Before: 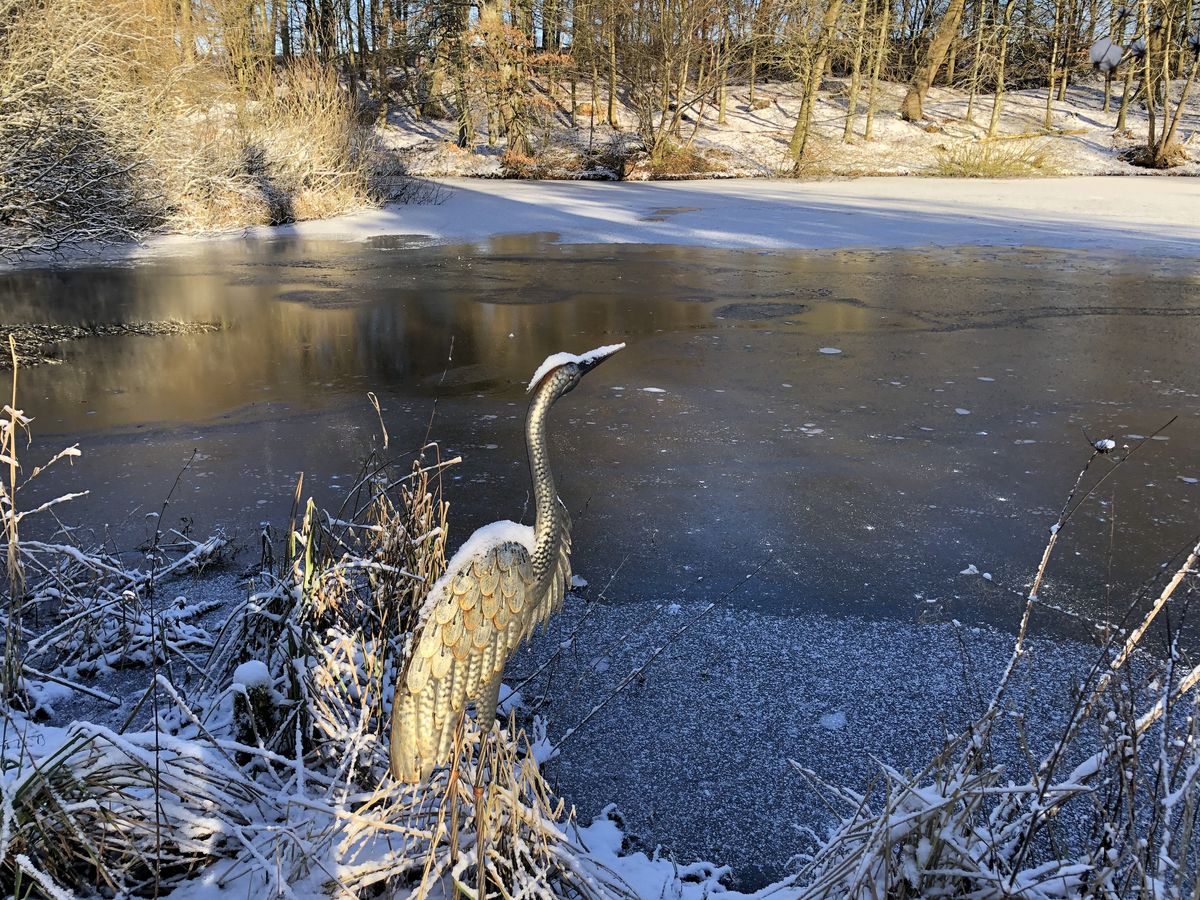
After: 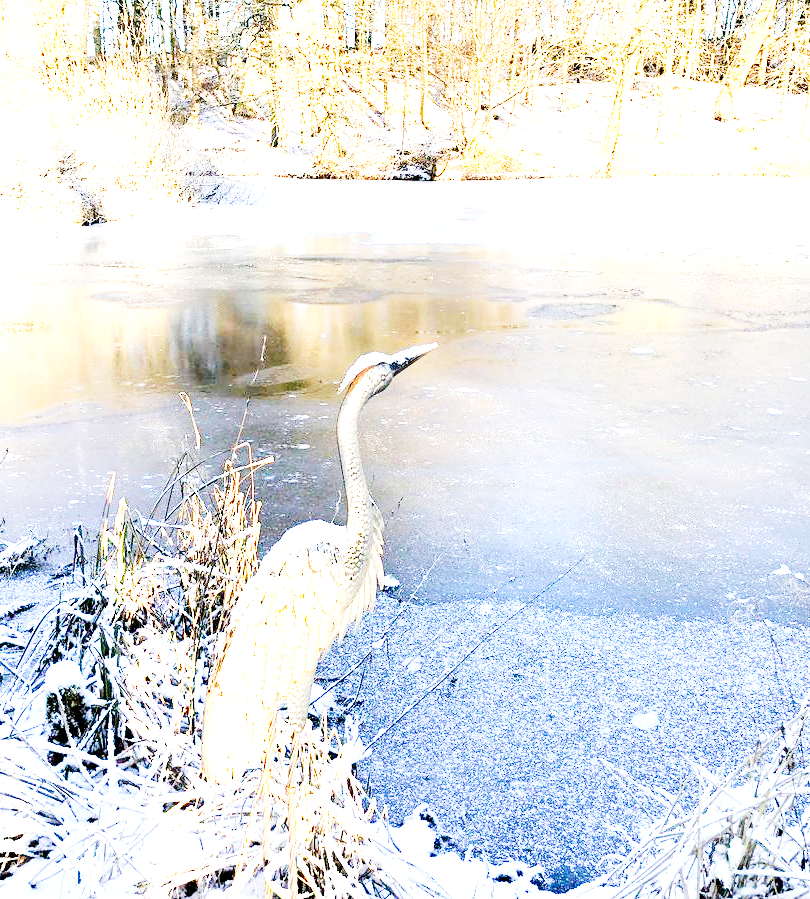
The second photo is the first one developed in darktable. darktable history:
crop and rotate: left 15.675%, right 16.757%
tone equalizer: -8 EV -0.767 EV, -7 EV -0.729 EV, -6 EV -0.63 EV, -5 EV -0.419 EV, -3 EV 0.403 EV, -2 EV 0.6 EV, -1 EV 0.679 EV, +0 EV 0.733 EV
exposure: black level correction 0, exposure 1.921 EV, compensate exposure bias true, compensate highlight preservation false
tone curve: curves: ch0 [(0, 0) (0.004, 0) (0.133, 0.071) (0.325, 0.456) (0.832, 0.957) (1, 1)], preserve colors none
